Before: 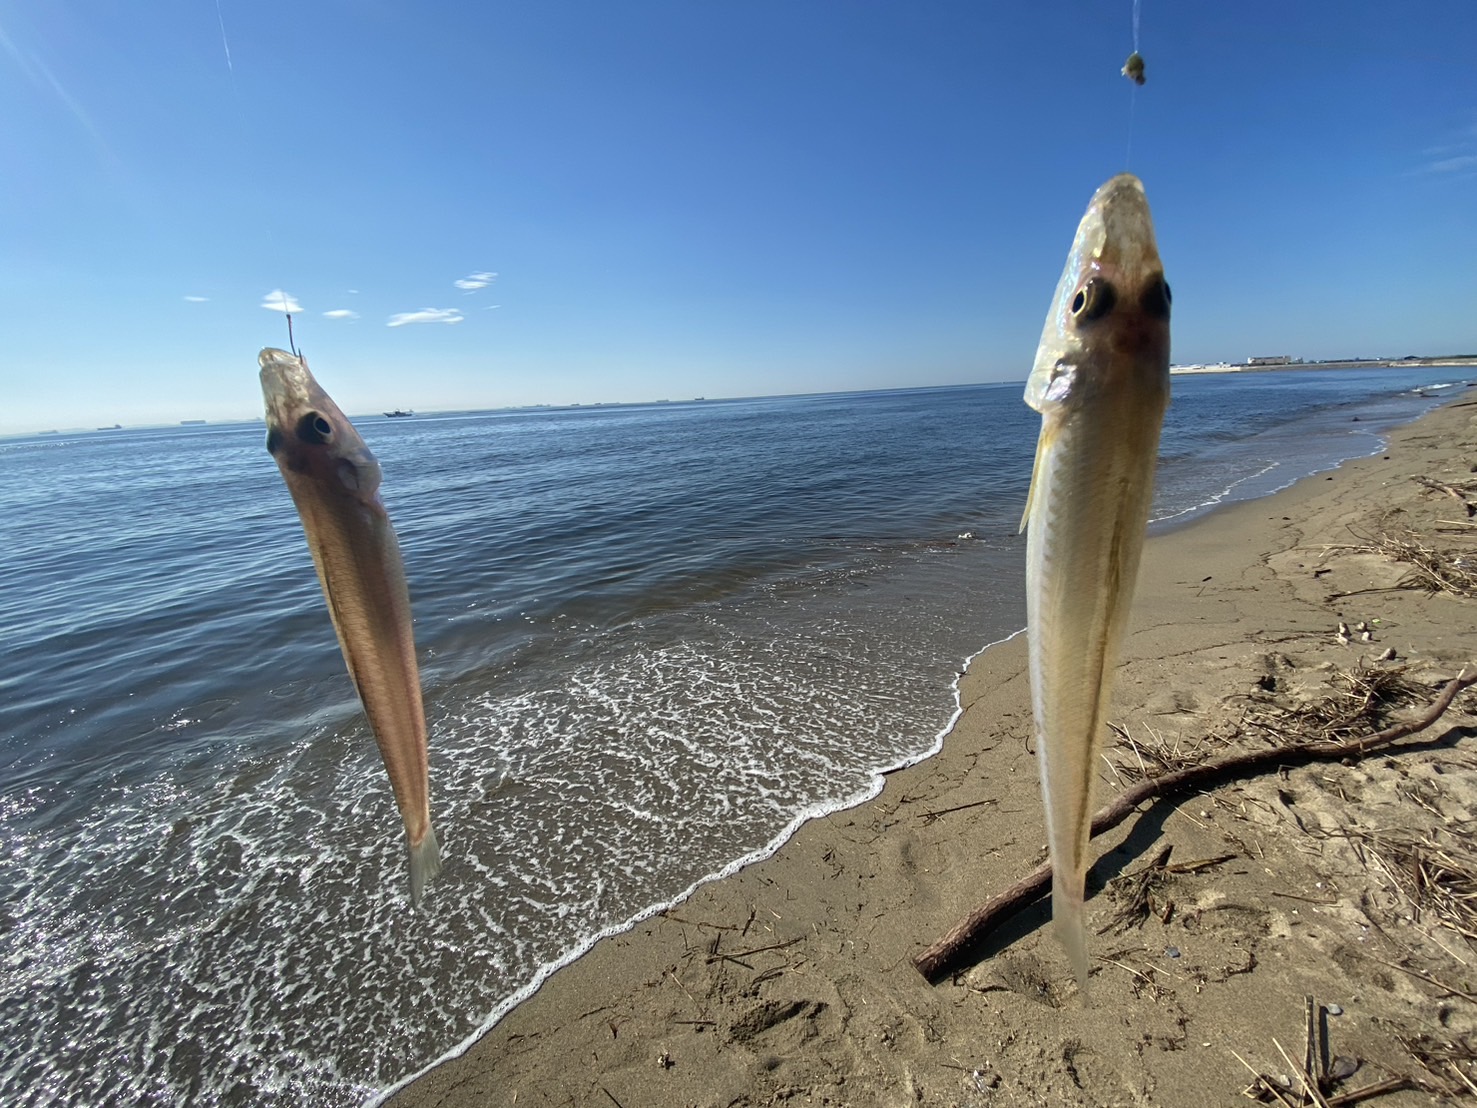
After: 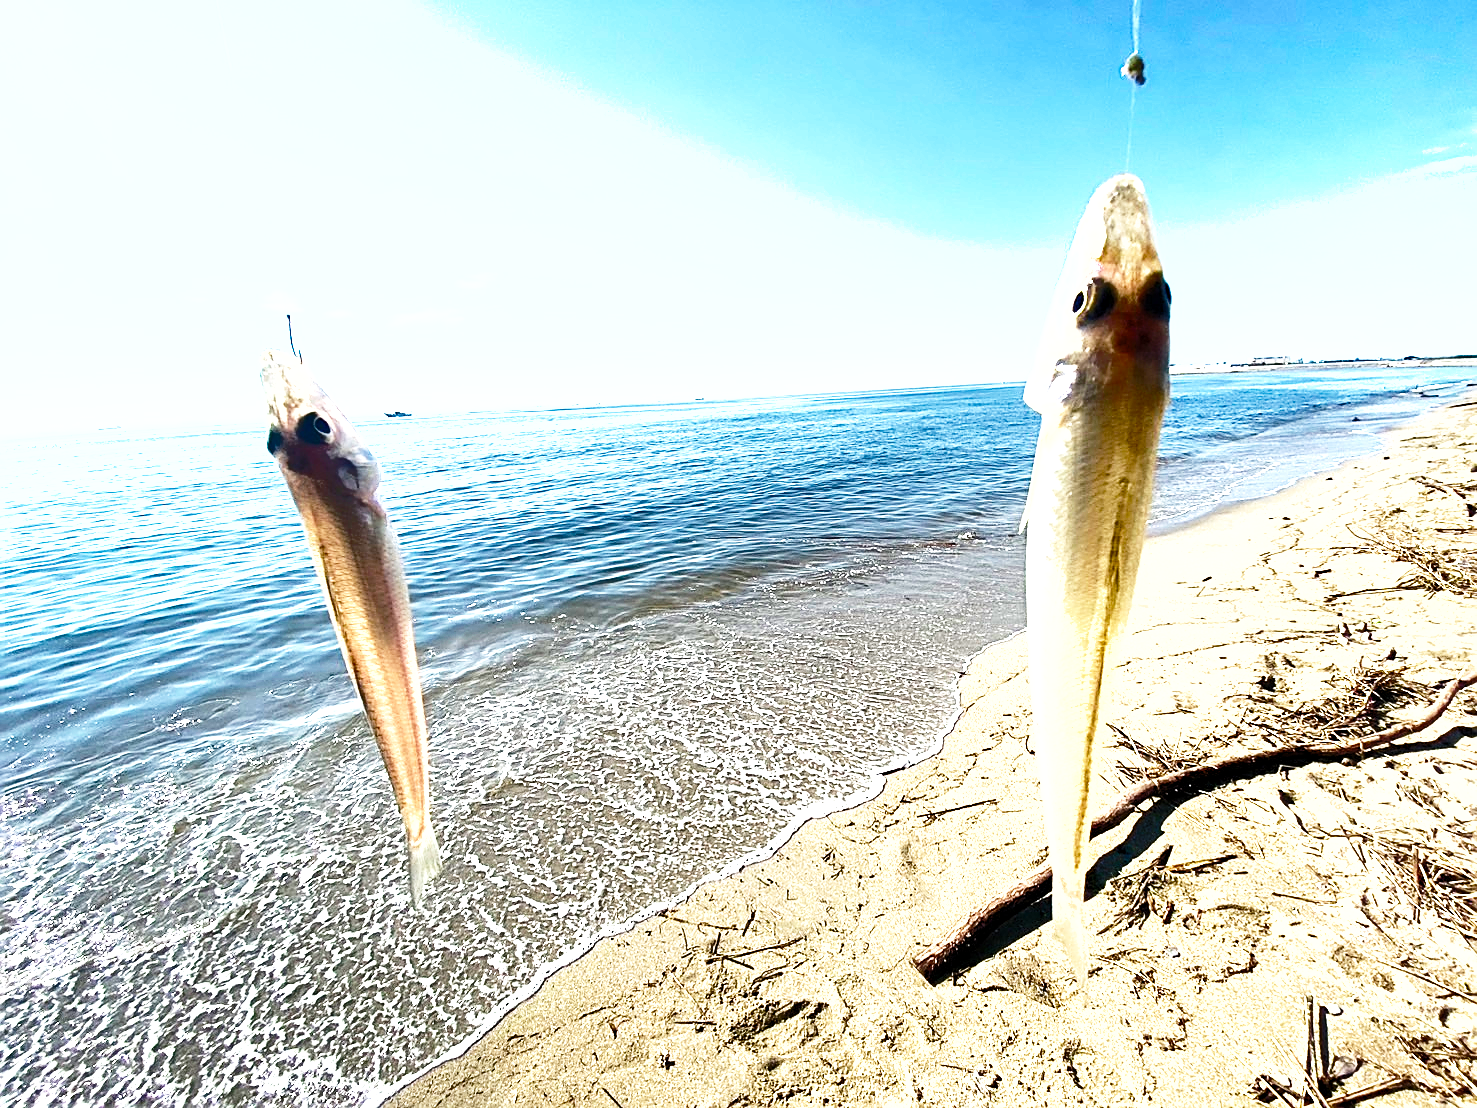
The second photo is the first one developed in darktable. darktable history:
sharpen: on, module defaults
base curve: curves: ch0 [(0, 0) (0.028, 0.03) (0.121, 0.232) (0.46, 0.748) (0.859, 0.968) (1, 1)], preserve colors none
shadows and highlights: low approximation 0.01, soften with gaussian
exposure: black level correction 0.001, exposure 1.735 EV, compensate highlight preservation false
local contrast: mode bilateral grid, contrast 20, coarseness 50, detail 120%, midtone range 0.2
levels: levels [0.031, 0.5, 0.969]
